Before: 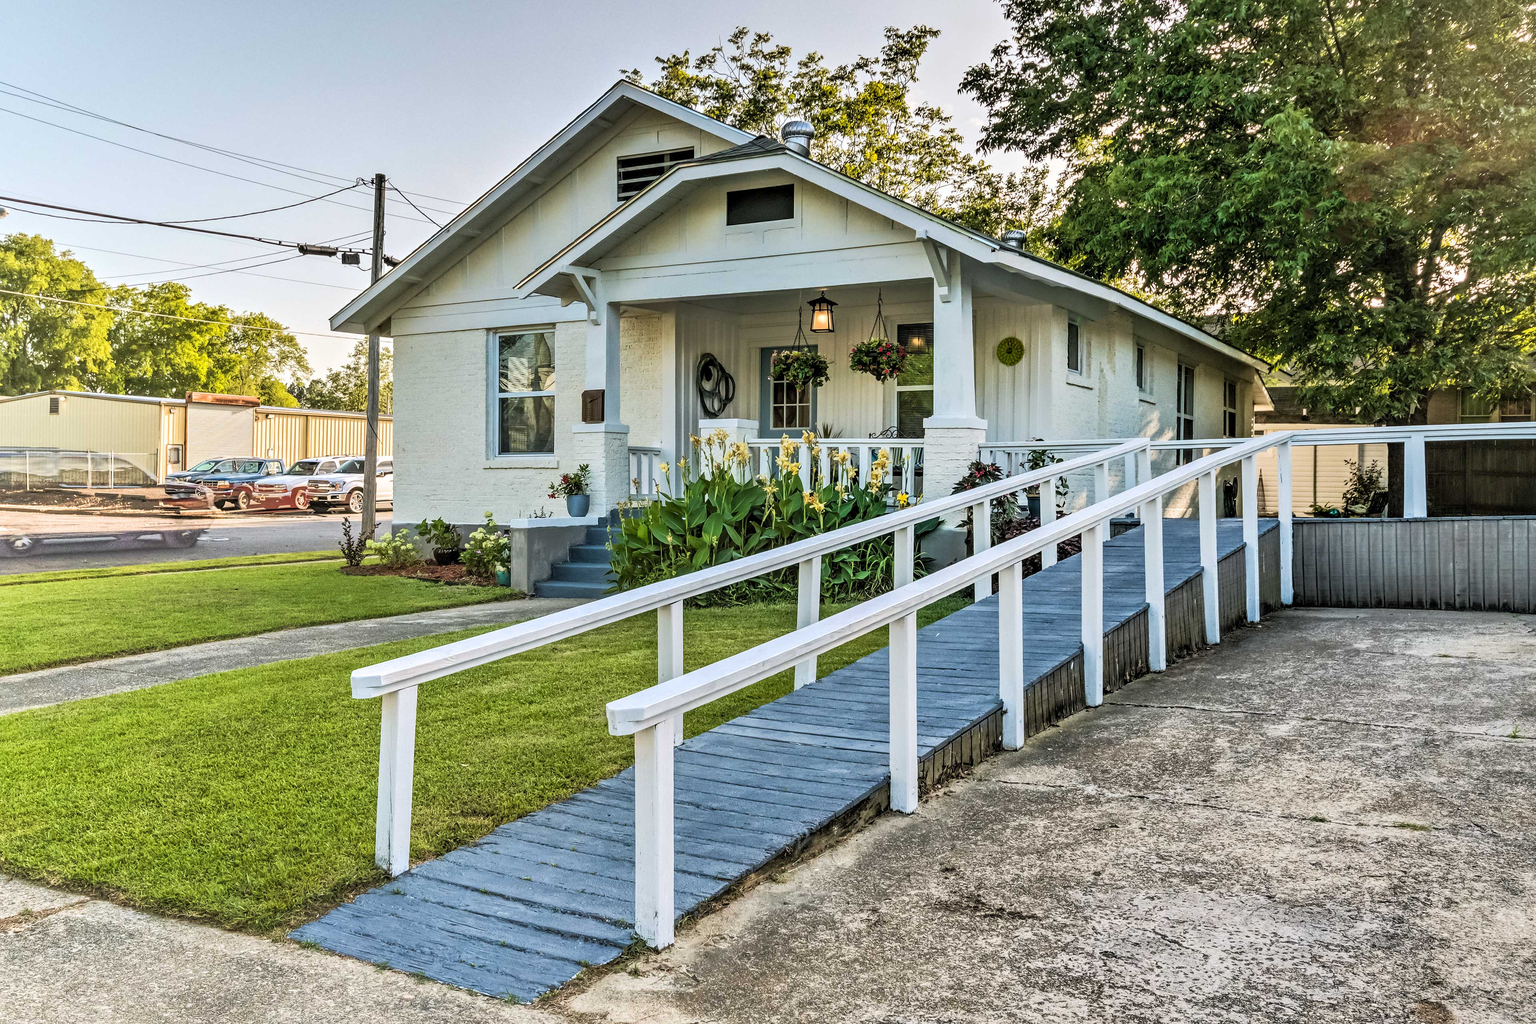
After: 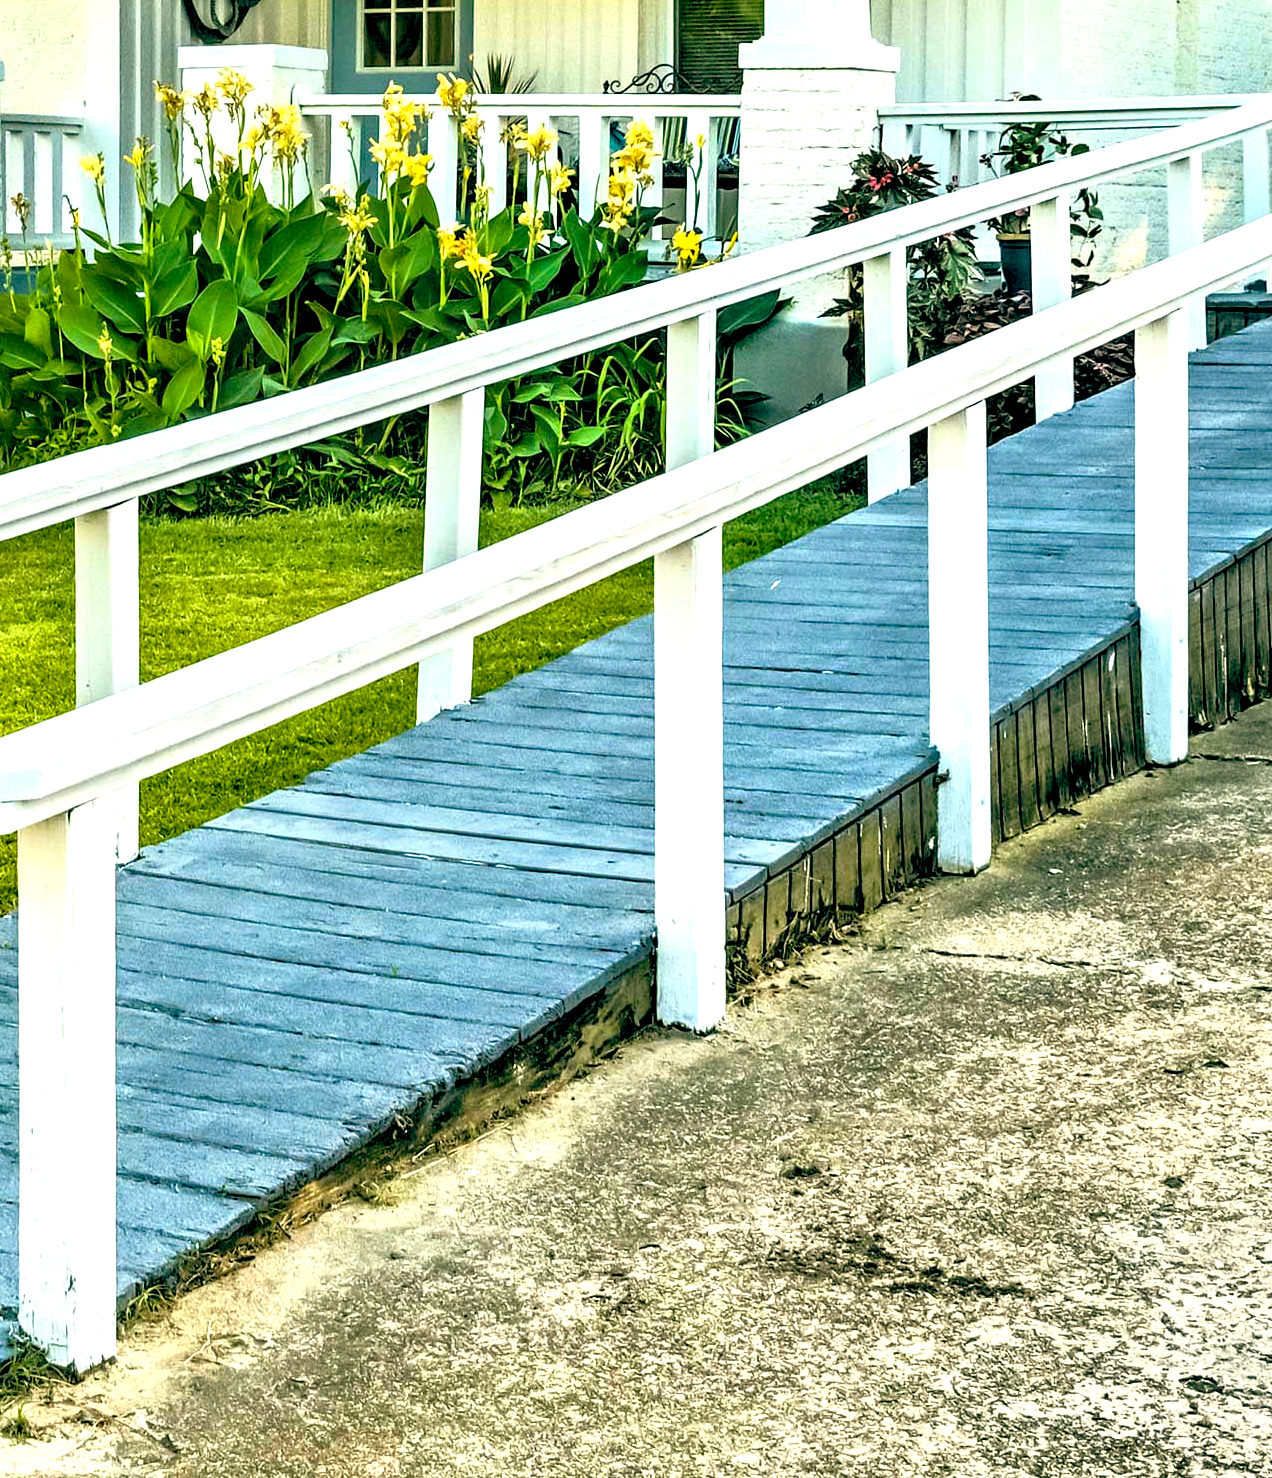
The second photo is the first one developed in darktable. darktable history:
color balance: lift [1.005, 0.99, 1.007, 1.01], gamma [1, 1.034, 1.032, 0.966], gain [0.873, 1.055, 1.067, 0.933]
color balance rgb: linear chroma grading › global chroma 9.31%, global vibrance 41.49%
exposure: black level correction 0.011, exposure 1.088 EV, compensate exposure bias true, compensate highlight preservation false
crop: left 40.878%, top 39.176%, right 25.993%, bottom 3.081%
contrast brightness saturation: saturation -0.1
